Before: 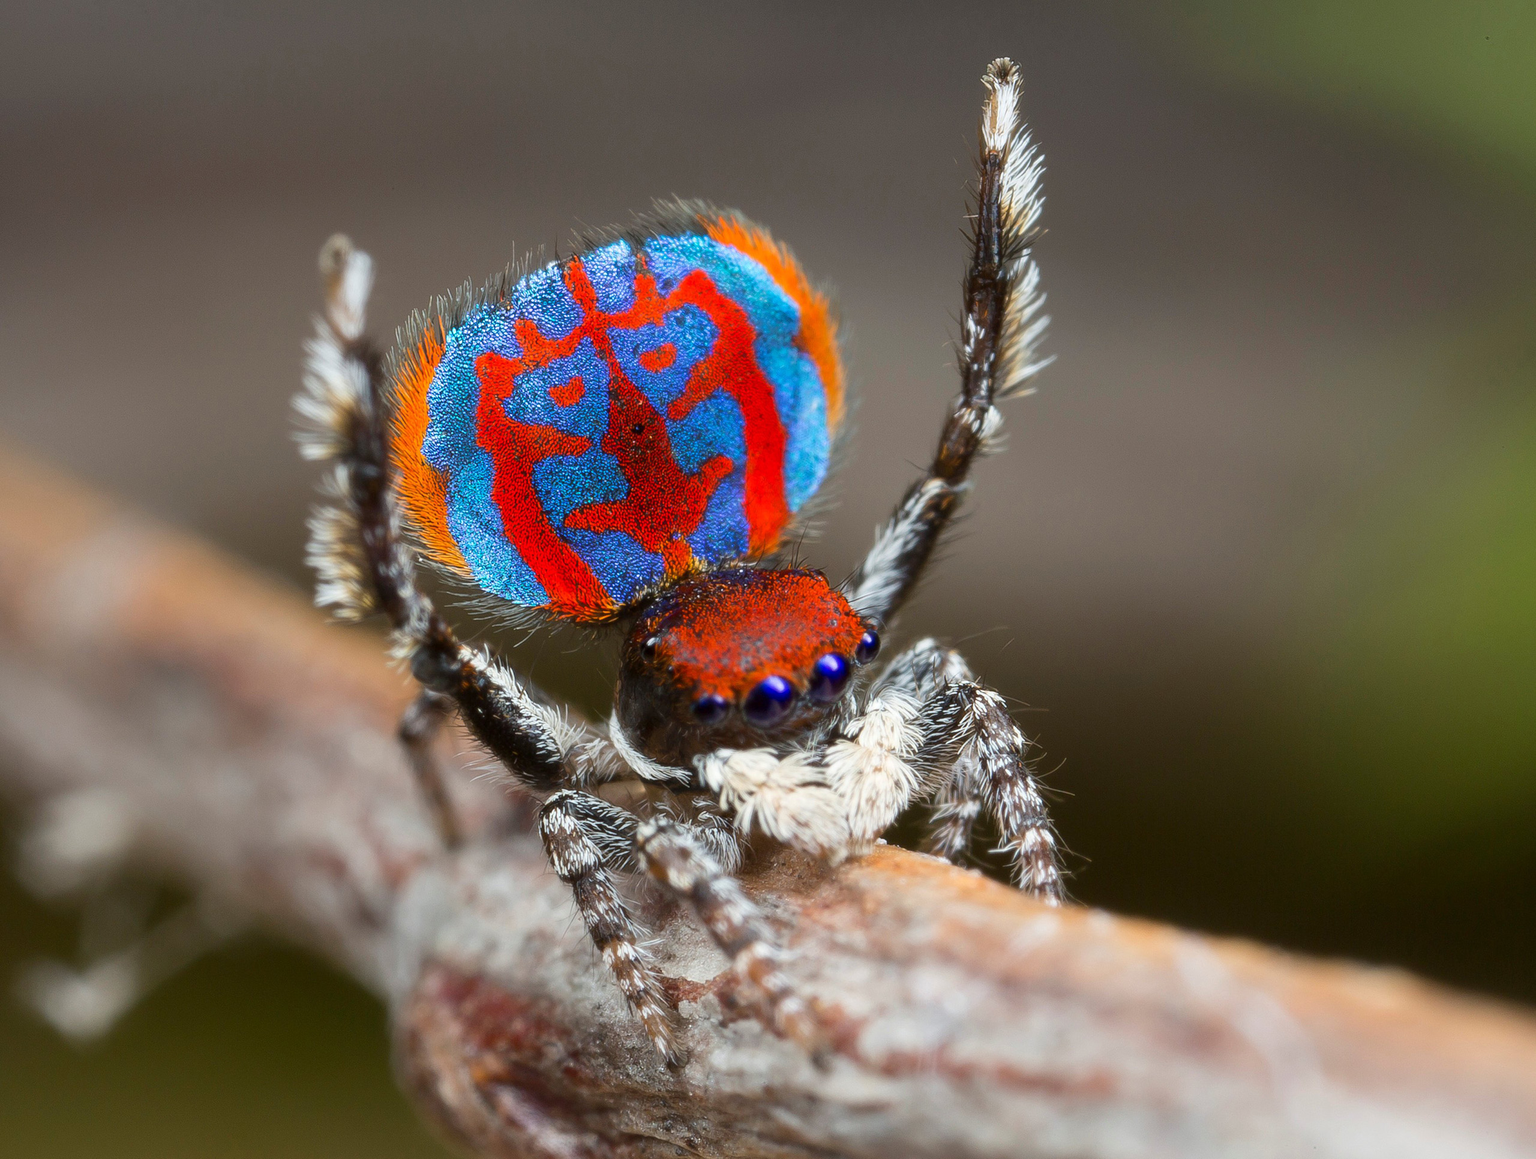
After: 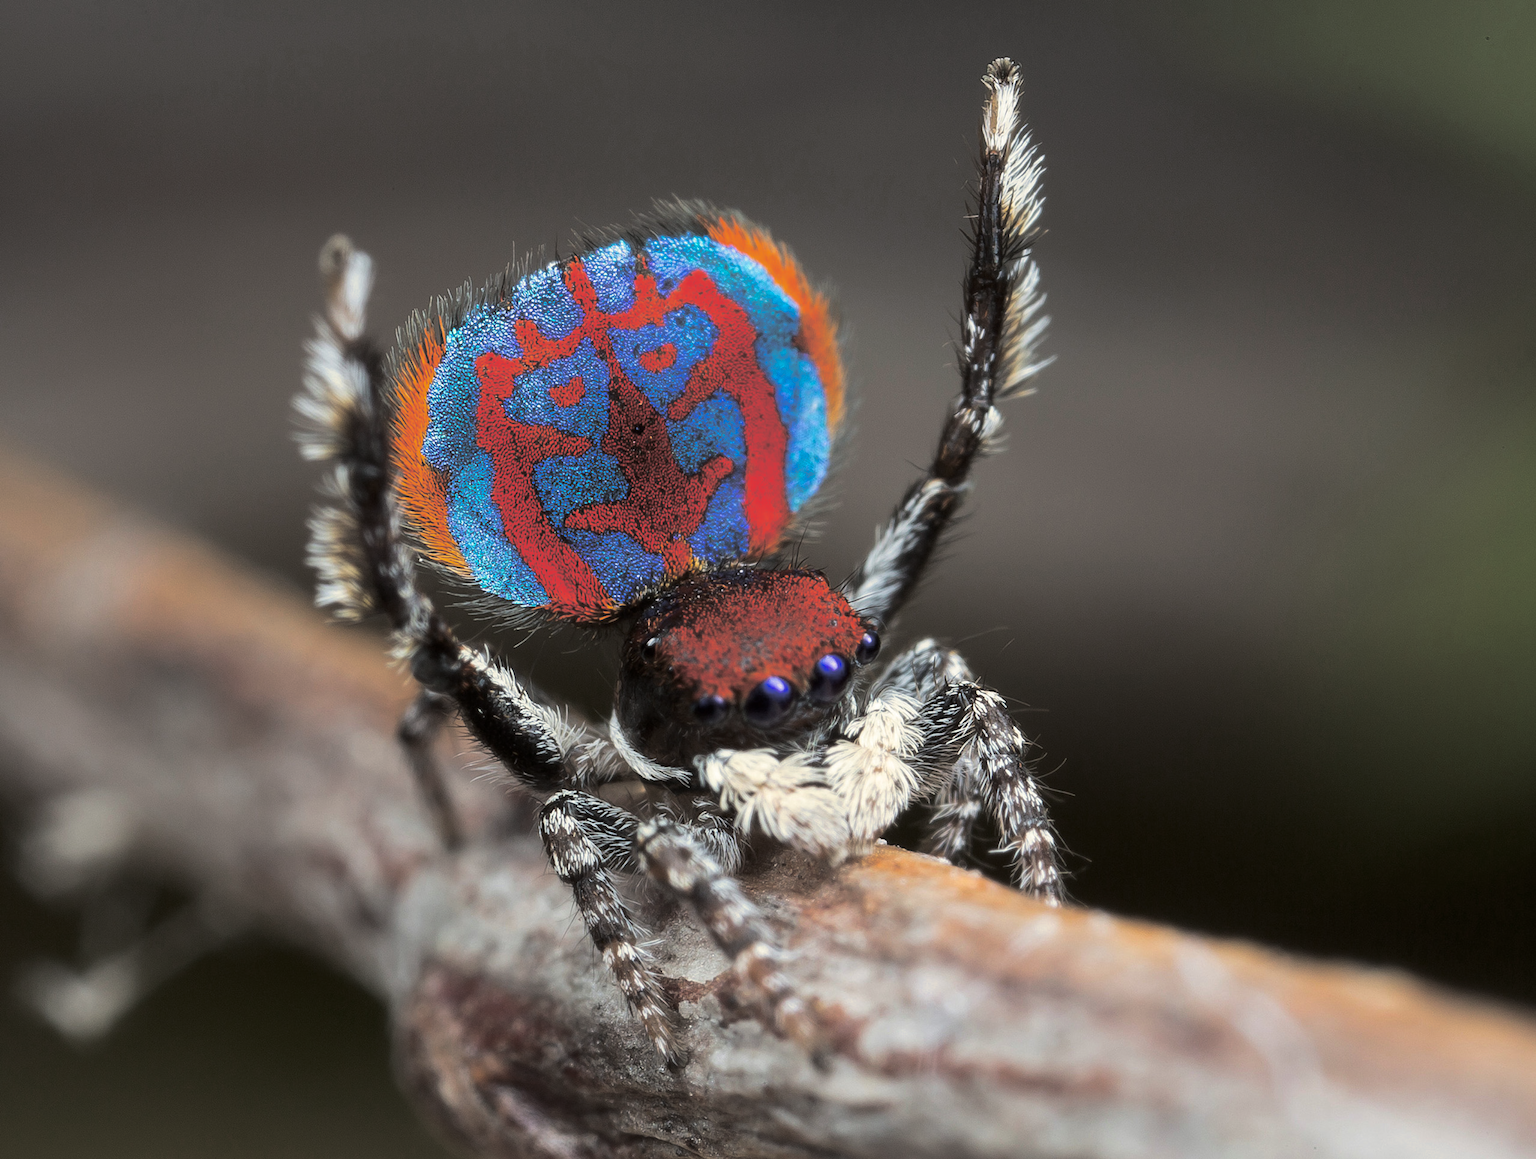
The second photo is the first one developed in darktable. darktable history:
contrast brightness saturation: brightness -0.09
split-toning: shadows › hue 43.2°, shadows › saturation 0, highlights › hue 50.4°, highlights › saturation 1
